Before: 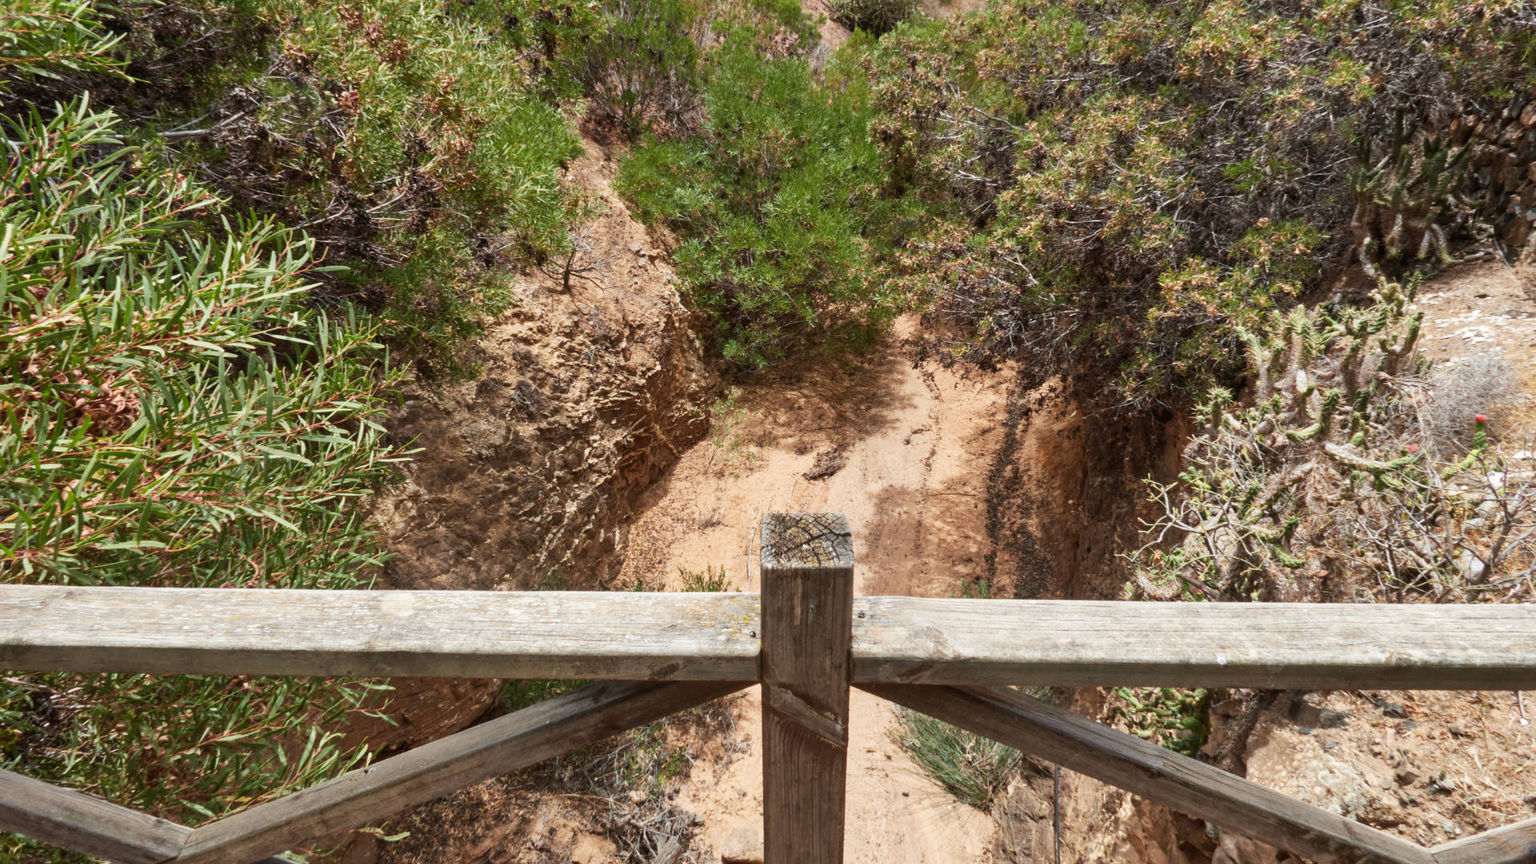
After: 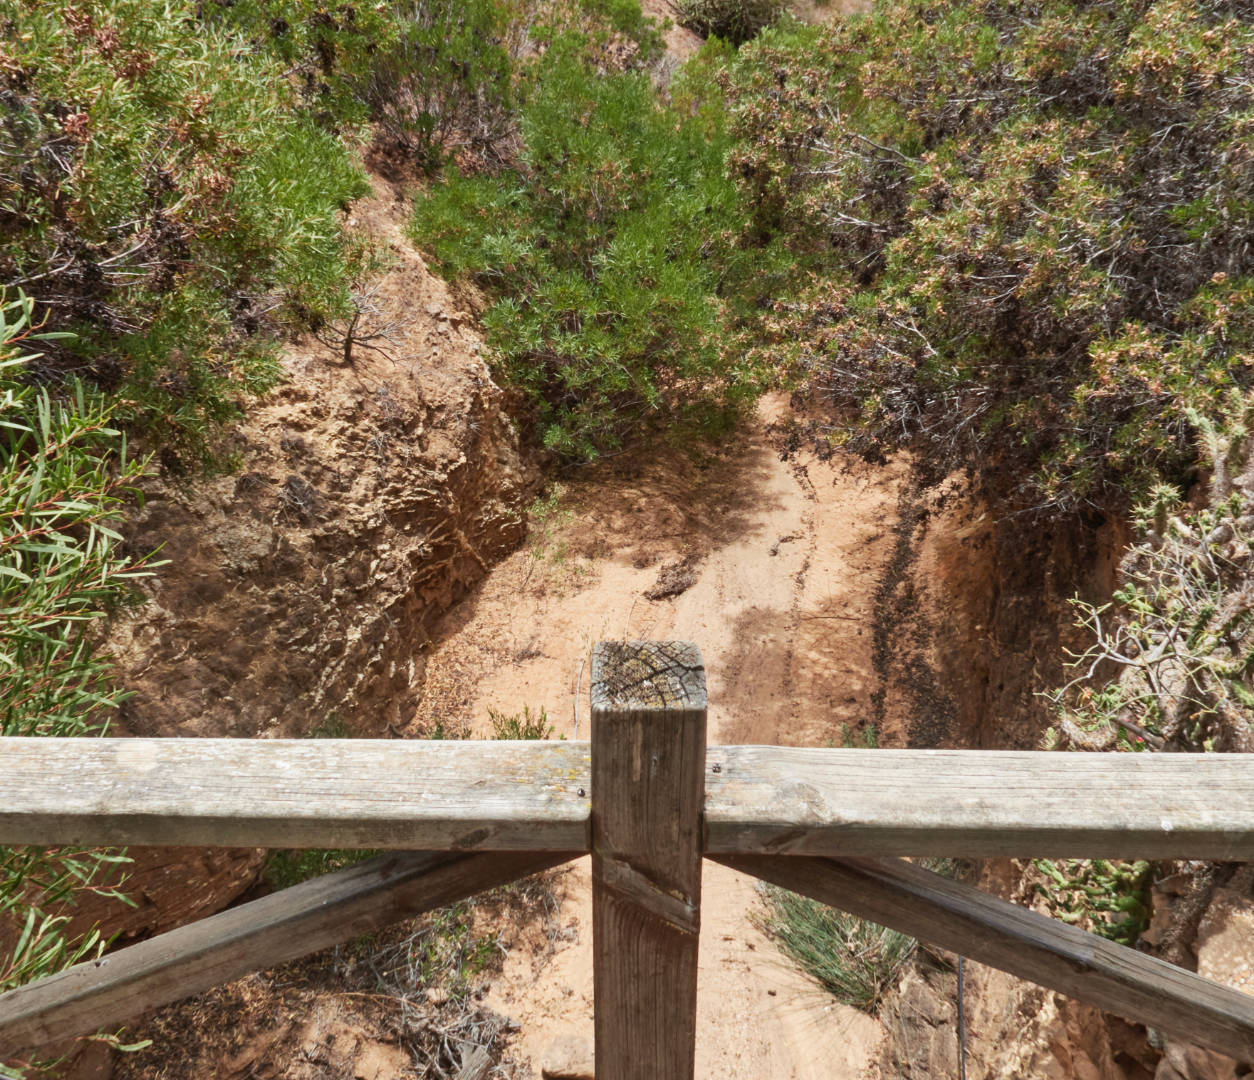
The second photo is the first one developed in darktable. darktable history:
local contrast: mode bilateral grid, contrast 99, coarseness 99, detail 91%, midtone range 0.2
crop and rotate: left 18.768%, right 15.896%
